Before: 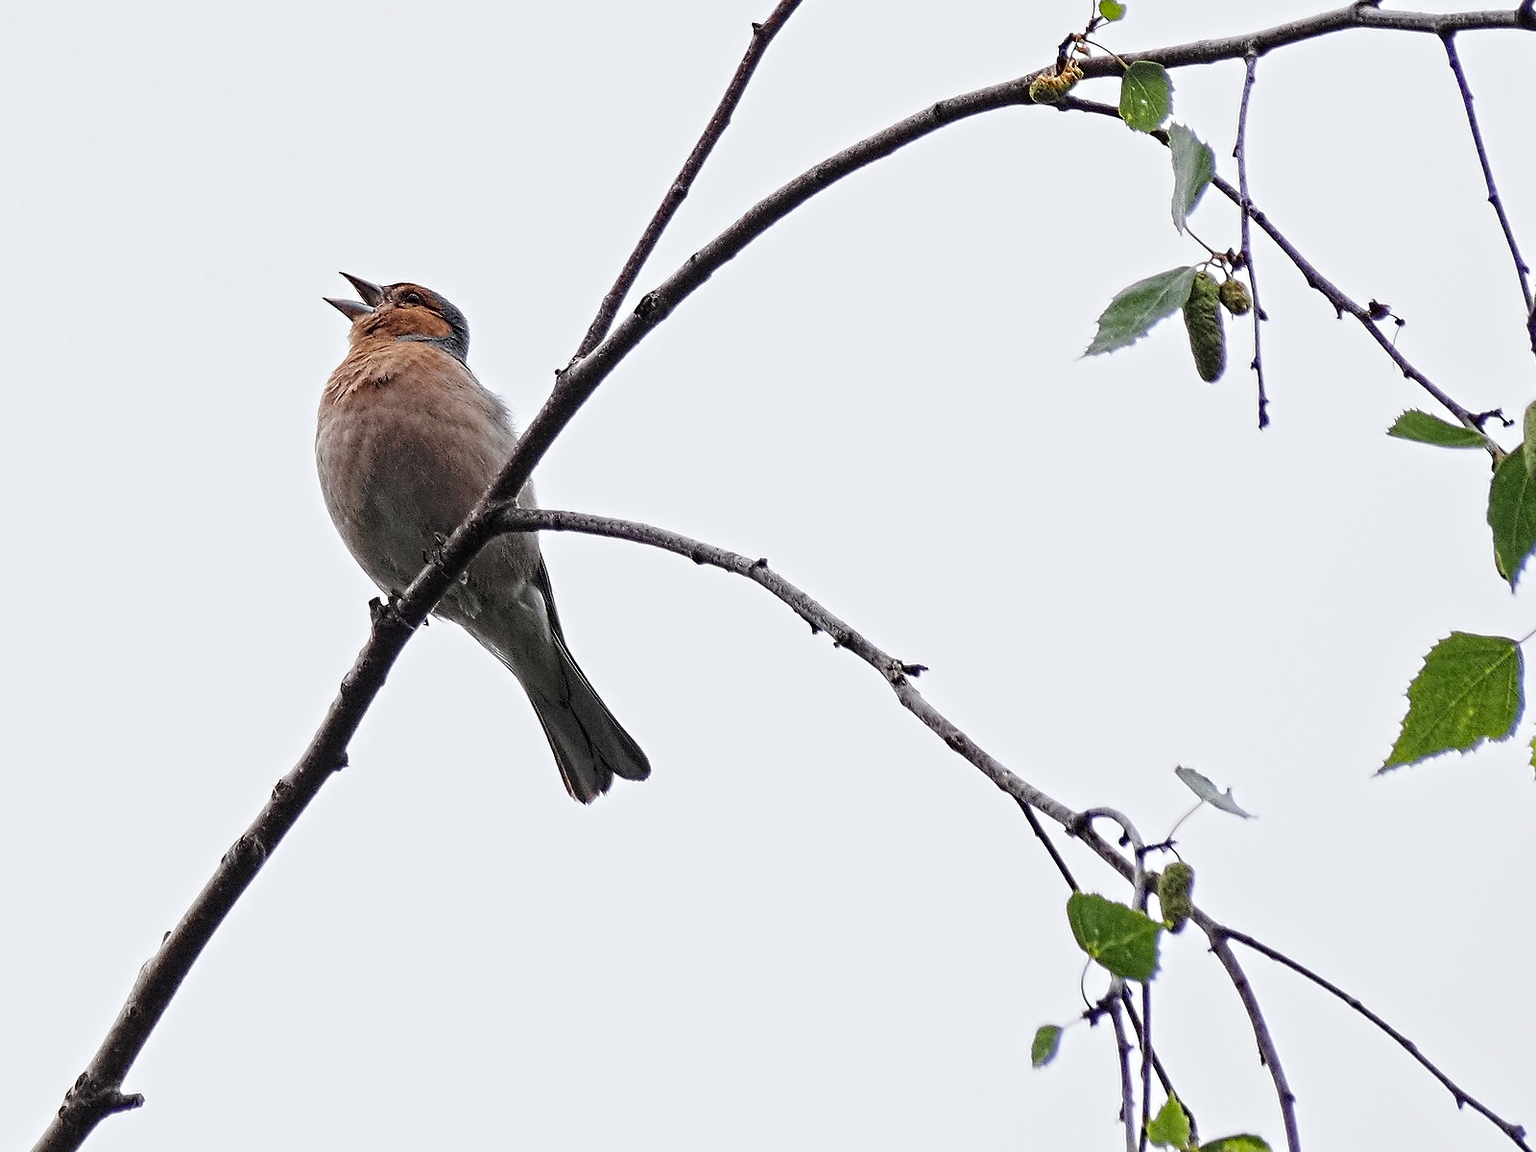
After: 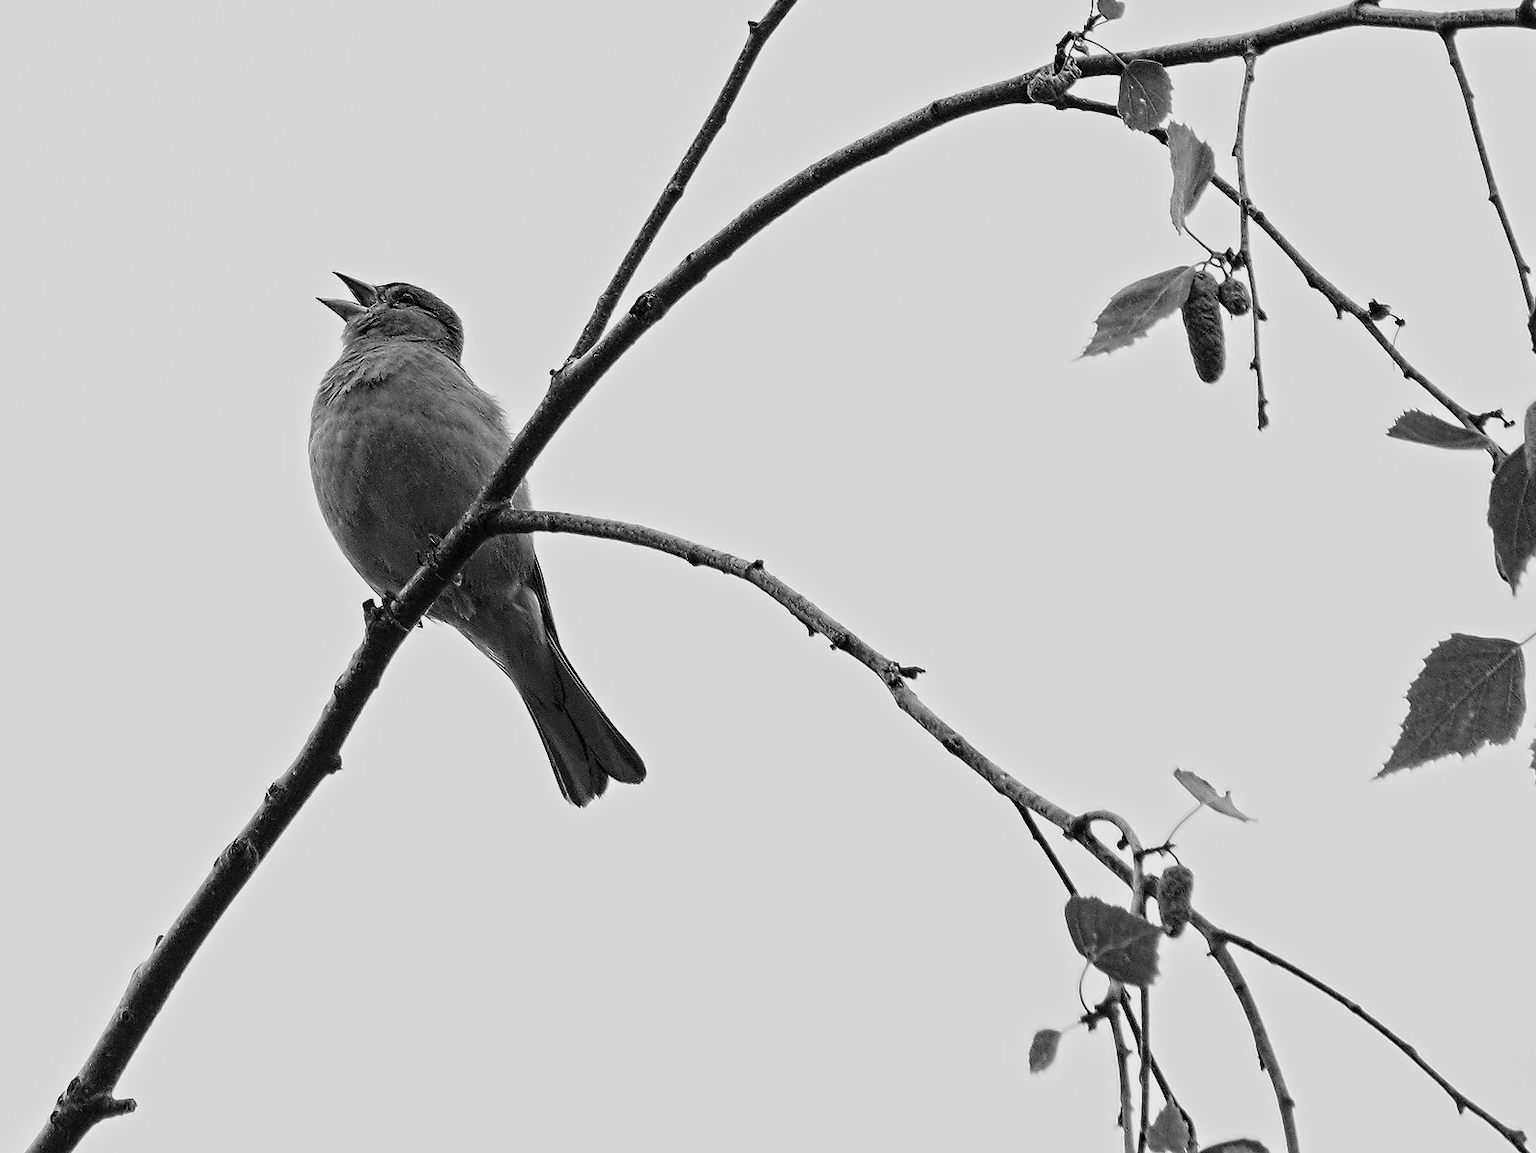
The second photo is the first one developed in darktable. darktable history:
color calibration: output gray [0.18, 0.41, 0.41, 0], gray › normalize channels true, illuminant same as pipeline (D50), adaptation XYZ, x 0.346, y 0.359, gamut compression 0
exposure: black level correction 0, exposure 1.5 EV, compensate exposure bias true, compensate highlight preservation false
monochrome: size 1
crop and rotate: left 0.614%, top 0.179%, bottom 0.309%
